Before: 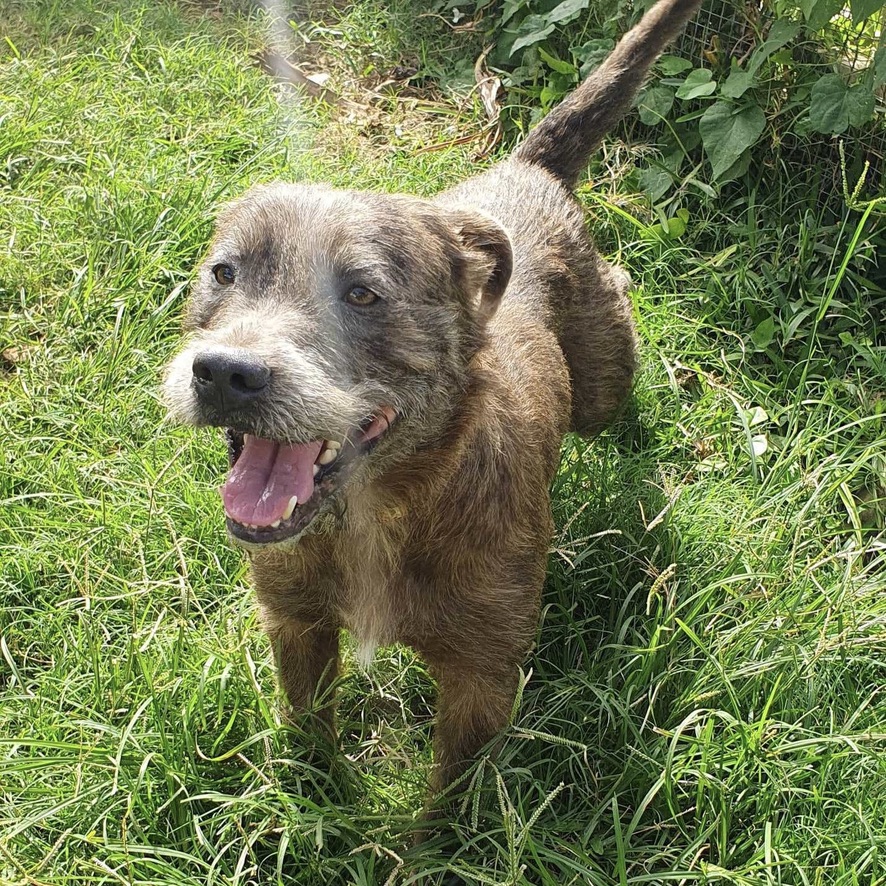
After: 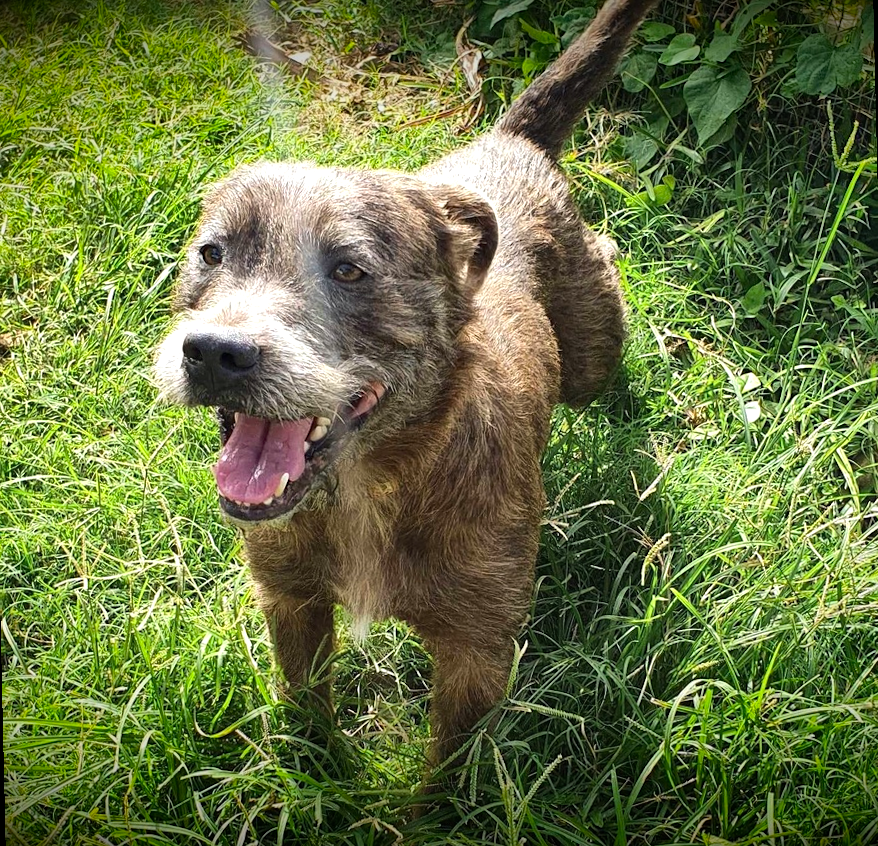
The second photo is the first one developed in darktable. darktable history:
tone equalizer: -8 EV -0.417 EV, -7 EV -0.389 EV, -6 EV -0.333 EV, -5 EV -0.222 EV, -3 EV 0.222 EV, -2 EV 0.333 EV, -1 EV 0.389 EV, +0 EV 0.417 EV, edges refinement/feathering 500, mask exposure compensation -1.57 EV, preserve details no
shadows and highlights: shadows 60, soften with gaussian
crop: bottom 0.071%
rotate and perspective: rotation -1.32°, lens shift (horizontal) -0.031, crop left 0.015, crop right 0.985, crop top 0.047, crop bottom 0.982
vignetting: fall-off start 98.29%, fall-off radius 100%, brightness -1, saturation 0.5, width/height ratio 1.428
haze removal: compatibility mode true, adaptive false
